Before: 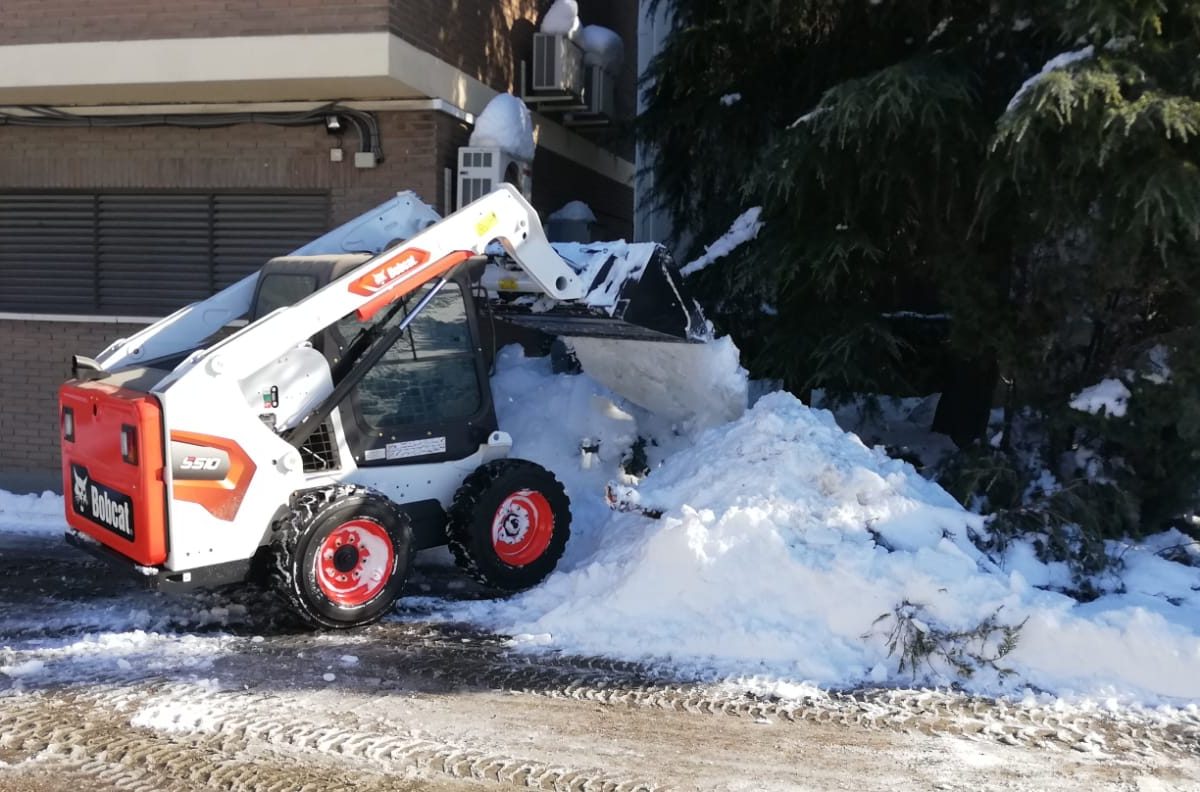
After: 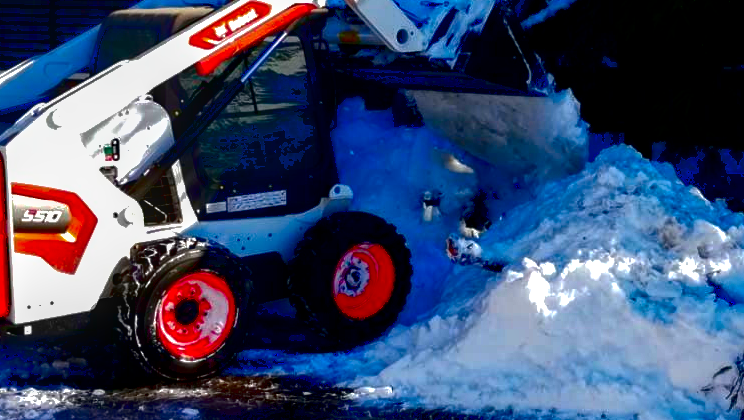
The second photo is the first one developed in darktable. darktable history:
contrast brightness saturation: brightness -1, saturation 1
local contrast: detail 130%
exposure: black level correction 0.031, exposure 0.304 EV, compensate highlight preservation false
crop: left 13.312%, top 31.28%, right 24.627%, bottom 15.582%
shadows and highlights: shadows 40, highlights -60
